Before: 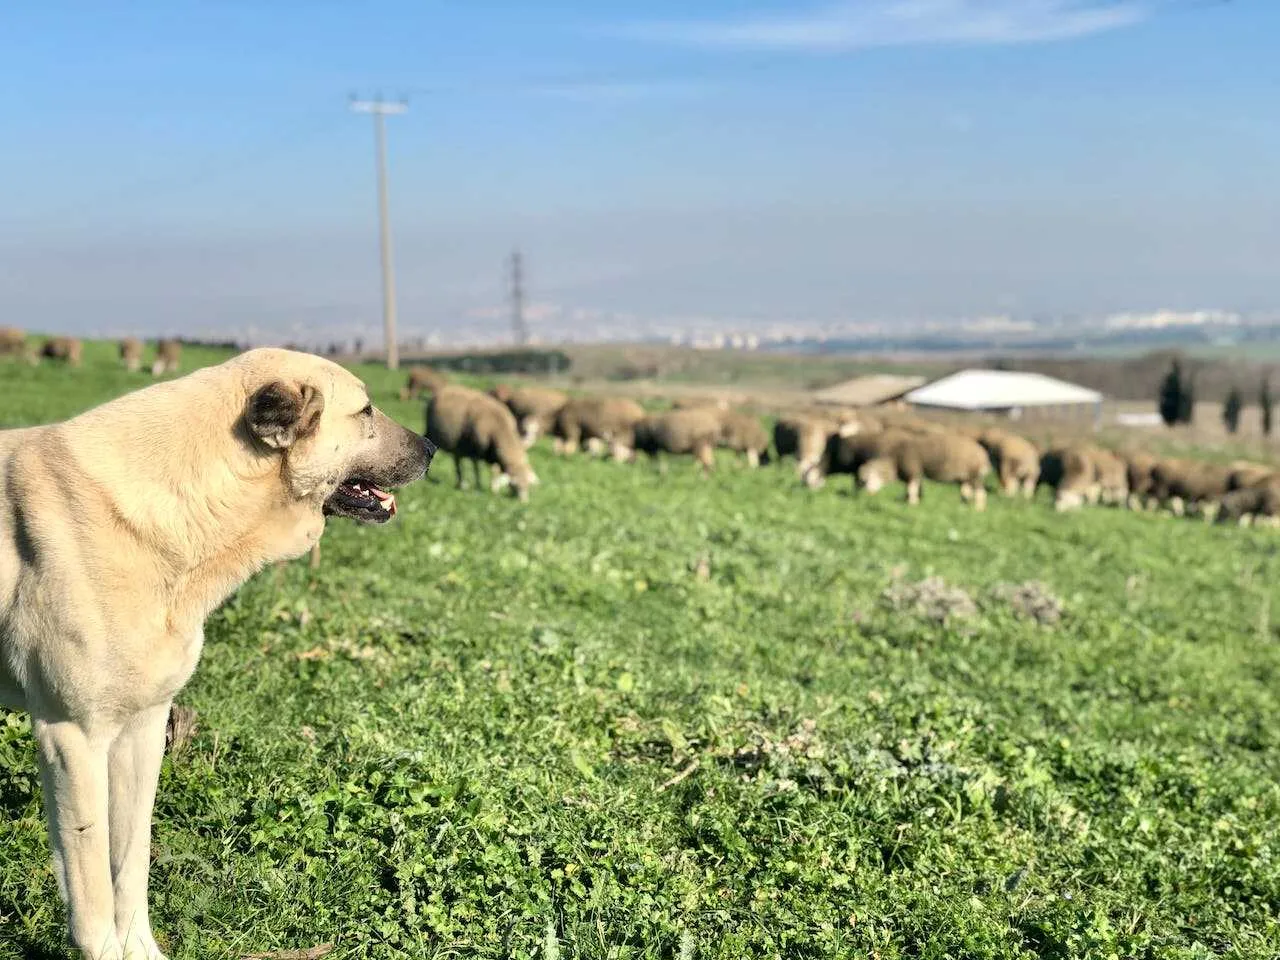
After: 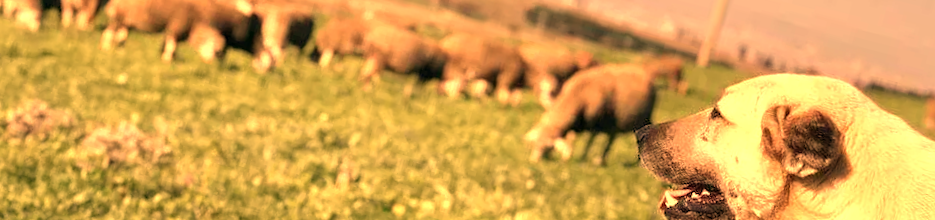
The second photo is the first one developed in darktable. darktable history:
base curve: curves: ch0 [(0, 0) (0.74, 0.67) (1, 1)]
crop and rotate: angle 16.12°, top 30.835%, bottom 35.653%
white balance: red 1.467, blue 0.684
exposure: exposure 0.2 EV, compensate highlight preservation false
rotate and perspective: rotation 0.679°, lens shift (horizontal) 0.136, crop left 0.009, crop right 0.991, crop top 0.078, crop bottom 0.95
